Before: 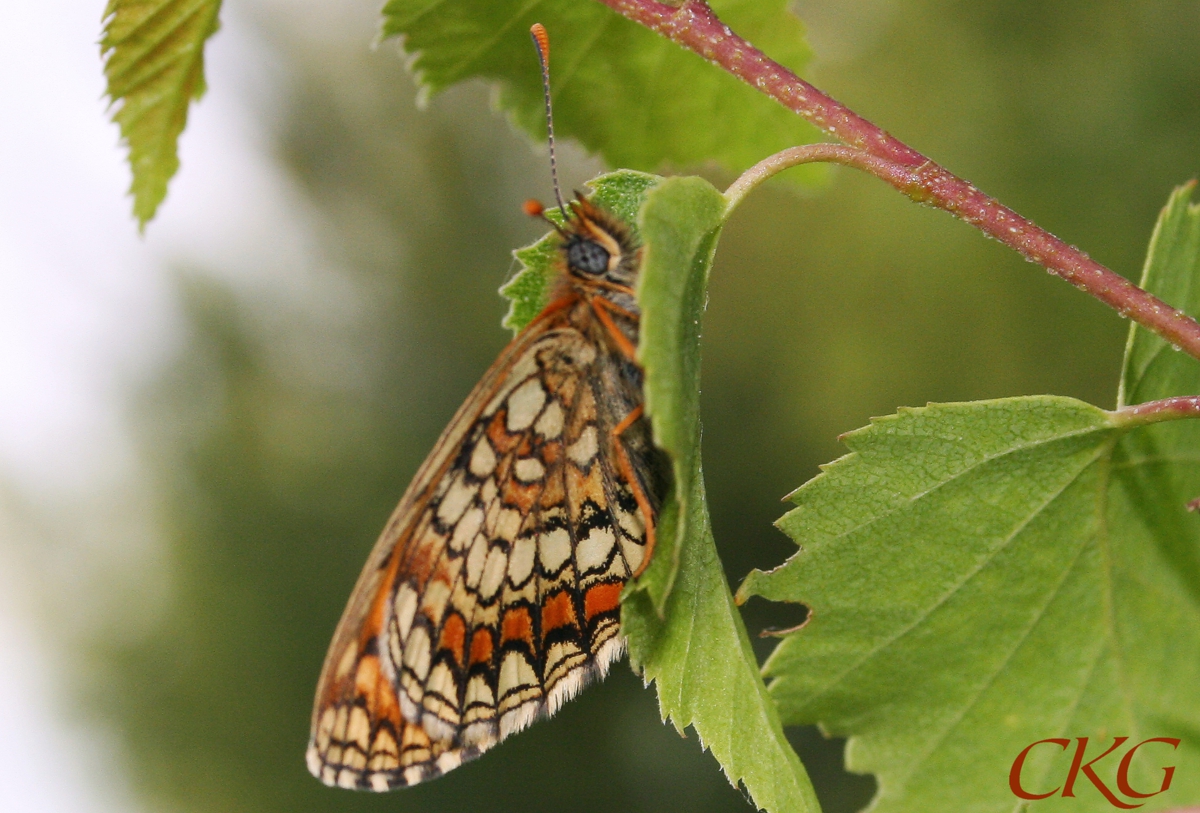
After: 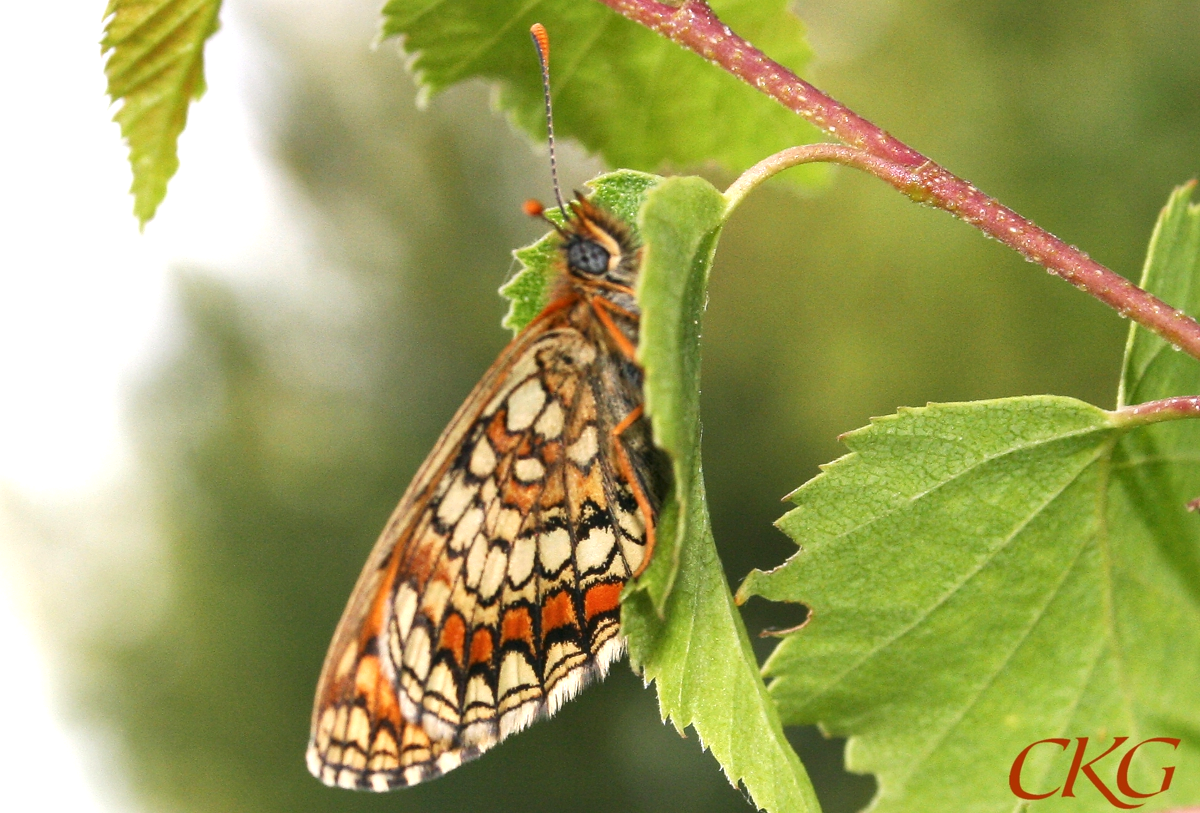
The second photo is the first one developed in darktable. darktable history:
exposure: black level correction 0, exposure 0.69 EV, compensate highlight preservation false
local contrast: mode bilateral grid, contrast 21, coarseness 49, detail 121%, midtone range 0.2
